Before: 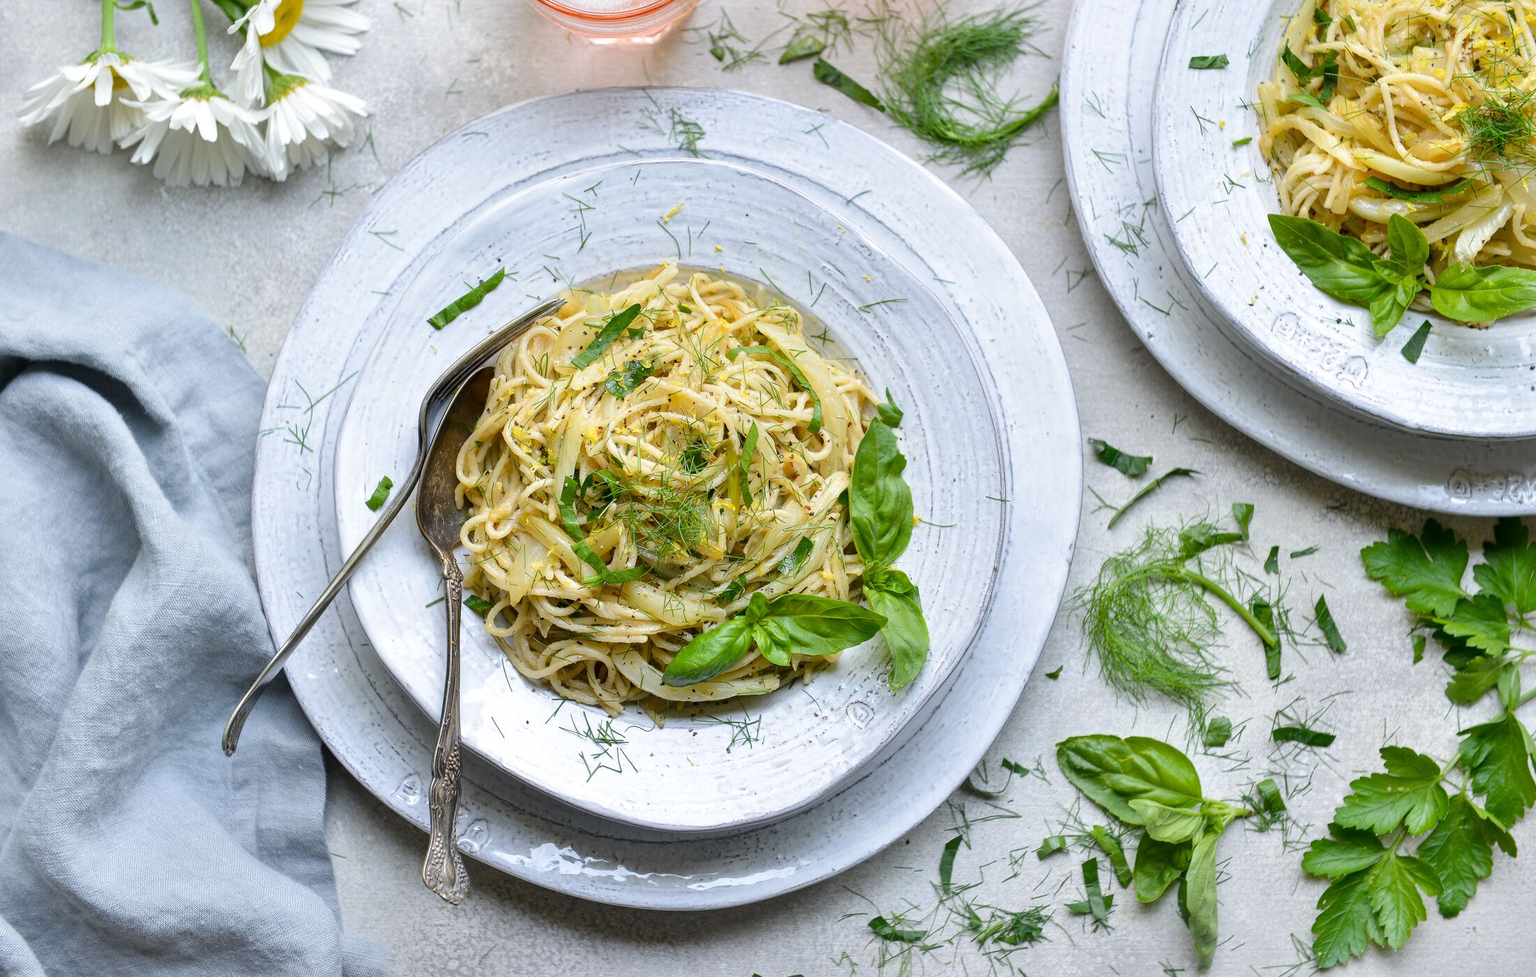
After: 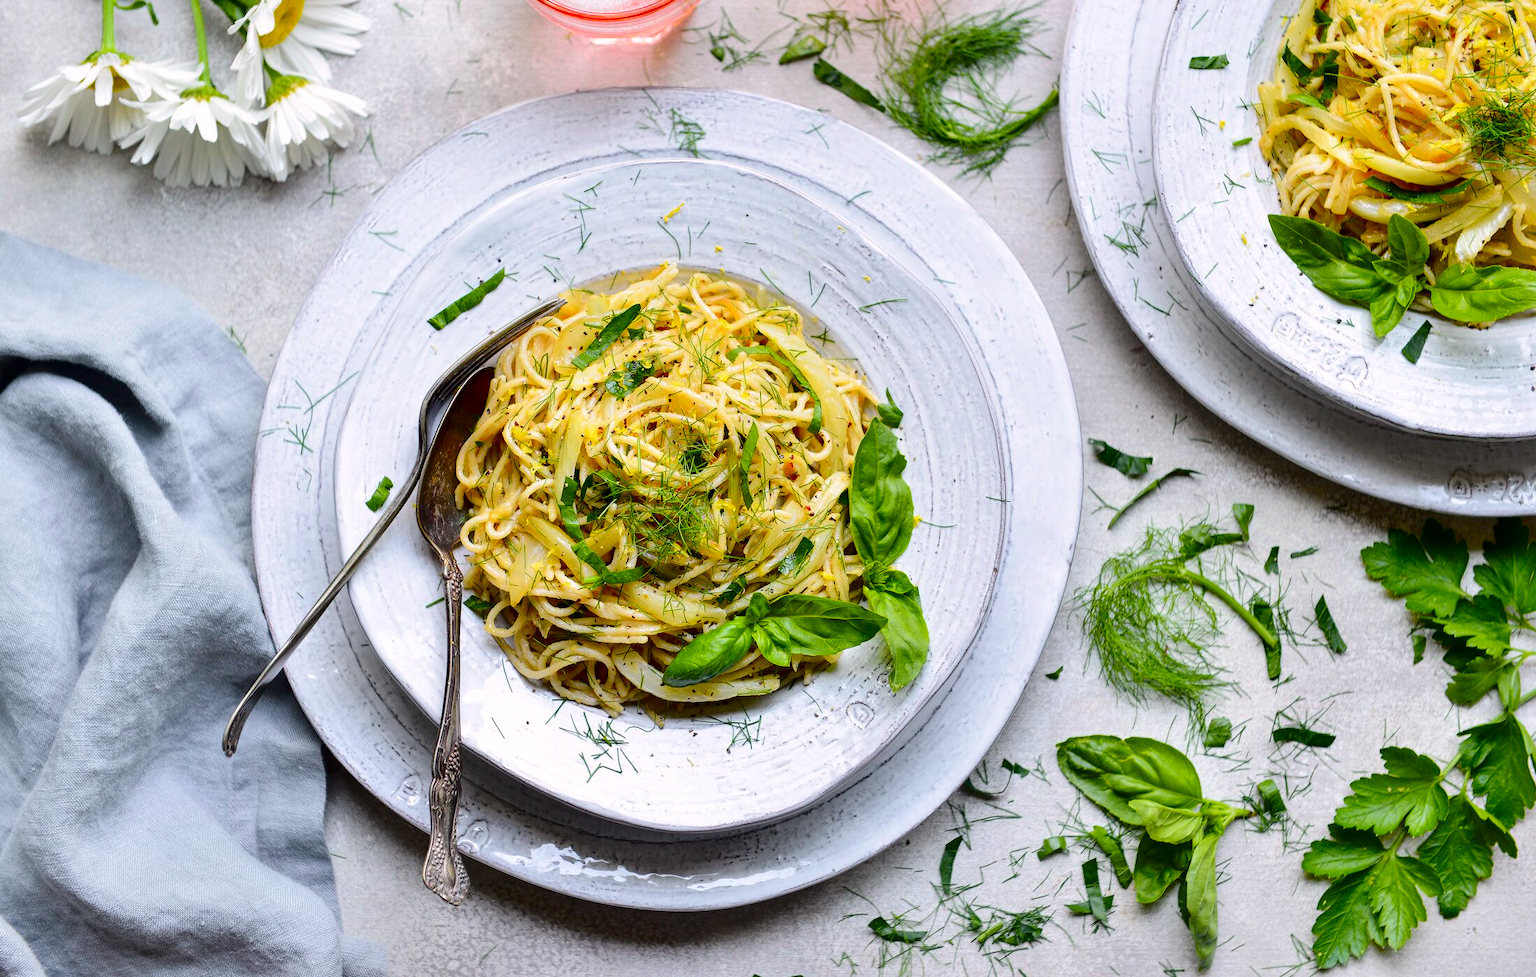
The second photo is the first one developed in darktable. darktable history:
tone curve: curves: ch0 [(0, 0) (0.106, 0.026) (0.275, 0.155) (0.392, 0.314) (0.513, 0.481) (0.657, 0.667) (1, 1)]; ch1 [(0, 0) (0.5, 0.511) (0.536, 0.579) (0.587, 0.69) (1, 1)]; ch2 [(0, 0) (0.5, 0.5) (0.55, 0.552) (0.625, 0.699) (1, 1)], color space Lab, independent channels, preserve colors none
